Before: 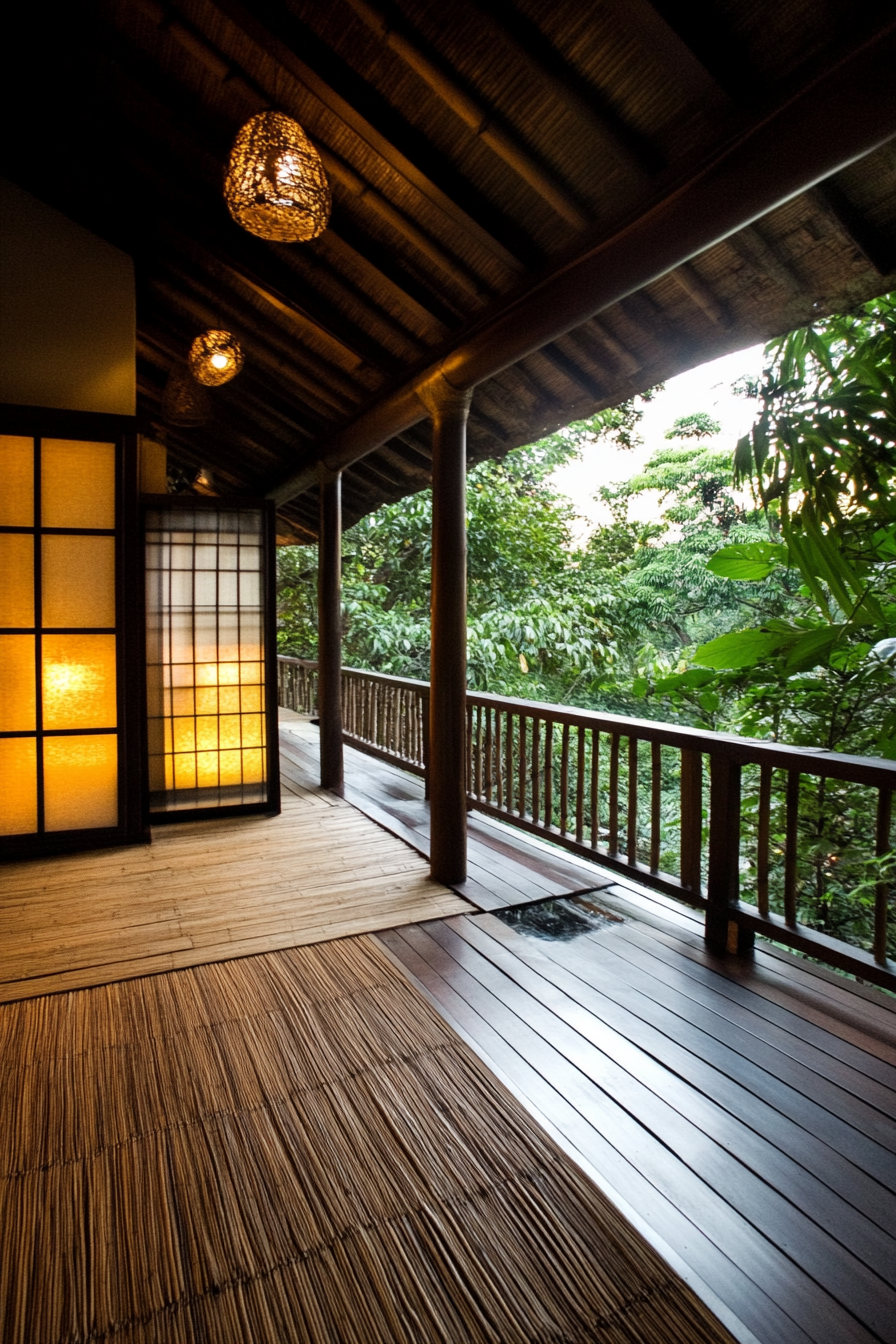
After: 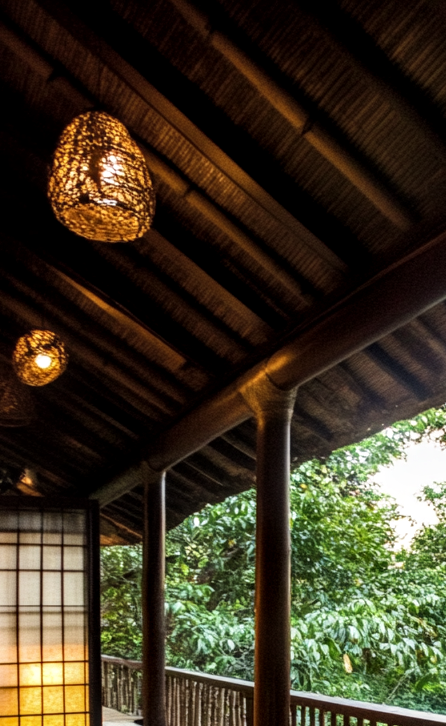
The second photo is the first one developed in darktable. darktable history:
local contrast: detail 130%
velvia: strength 14.52%
crop: left 19.688%, right 30.499%, bottom 45.946%
